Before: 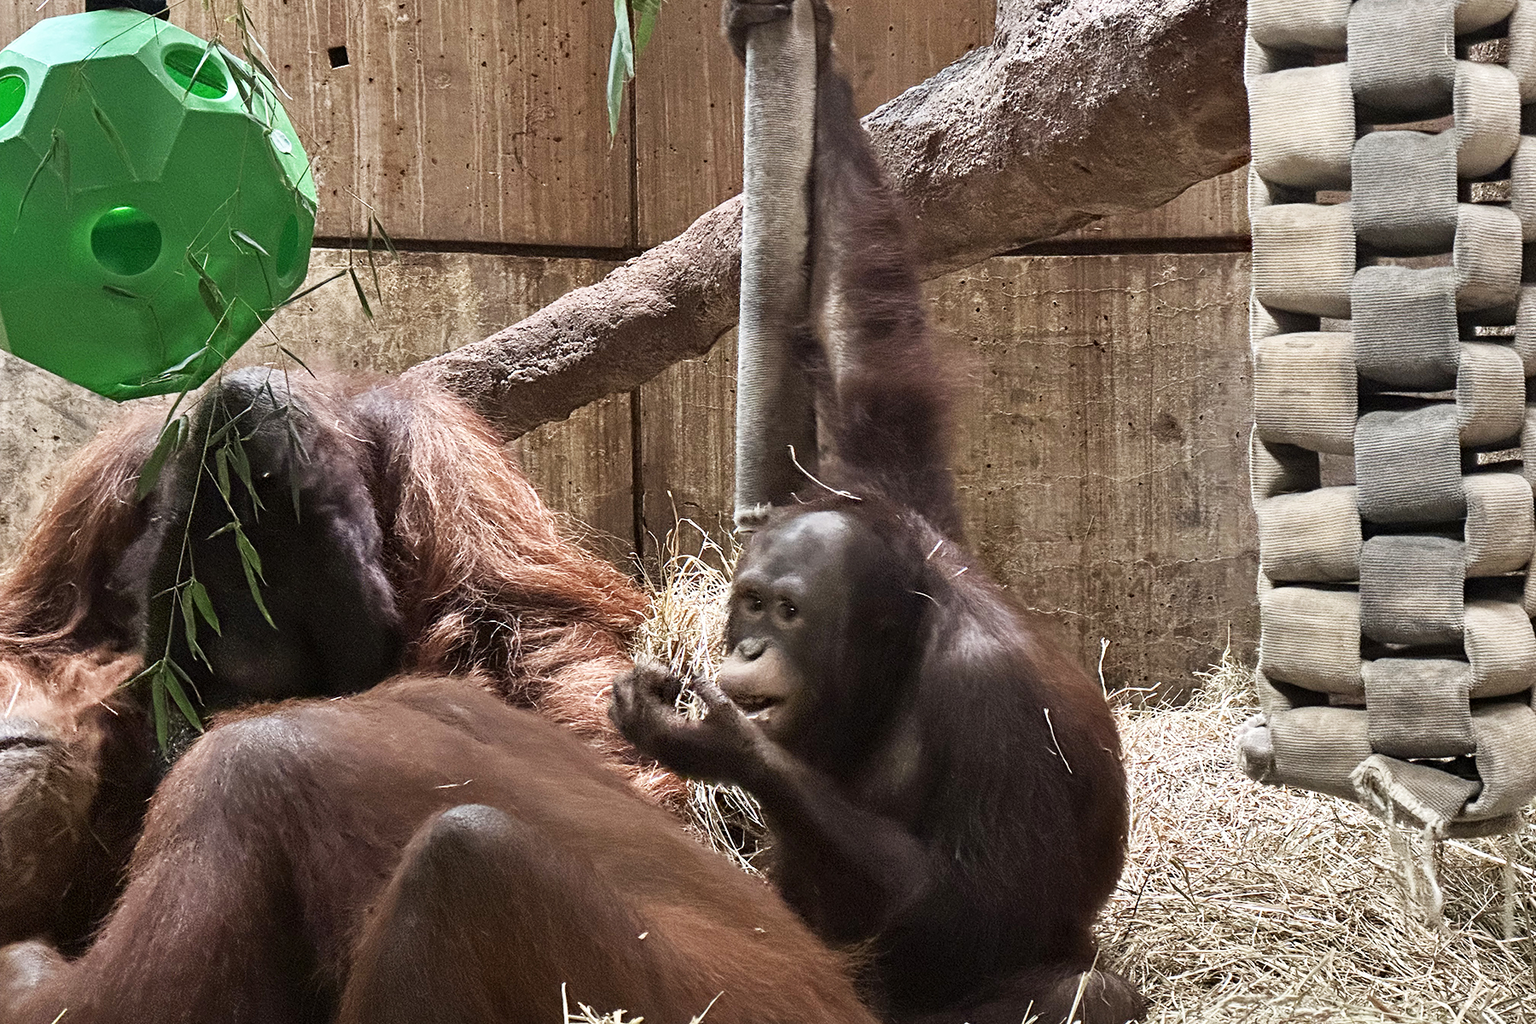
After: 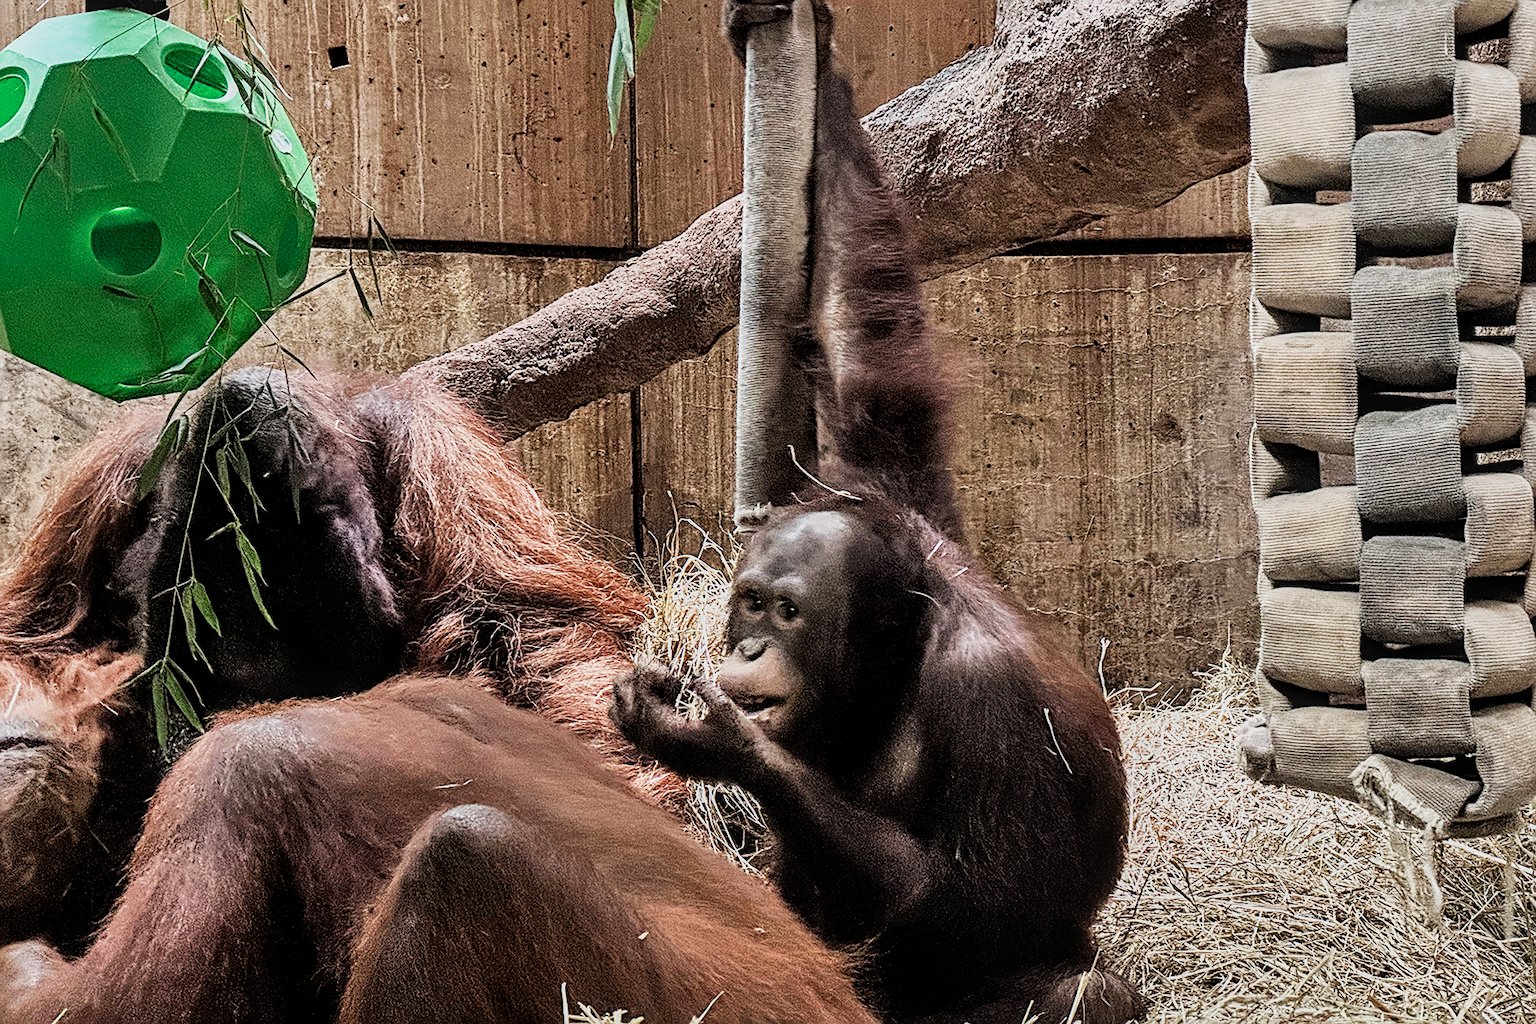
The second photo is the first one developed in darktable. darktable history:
shadows and highlights: soften with gaussian
filmic rgb: black relative exposure -7.75 EV, white relative exposure 4.35 EV, hardness 3.76, latitude 50.04%, contrast 1.101
local contrast: on, module defaults
sharpen: on, module defaults
